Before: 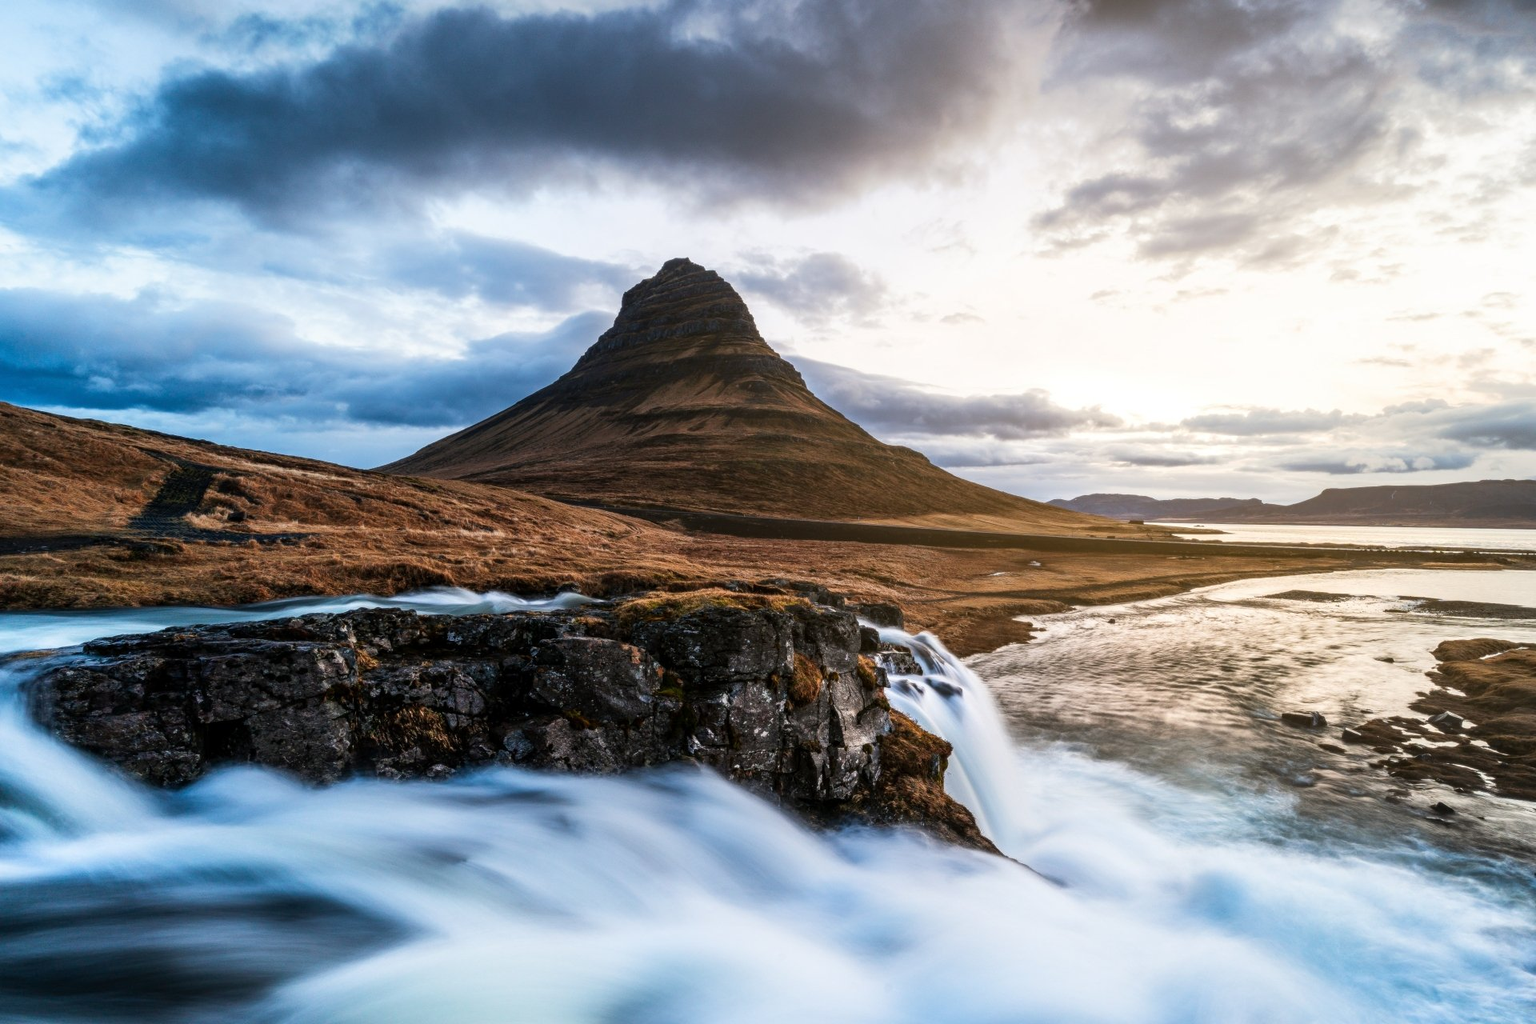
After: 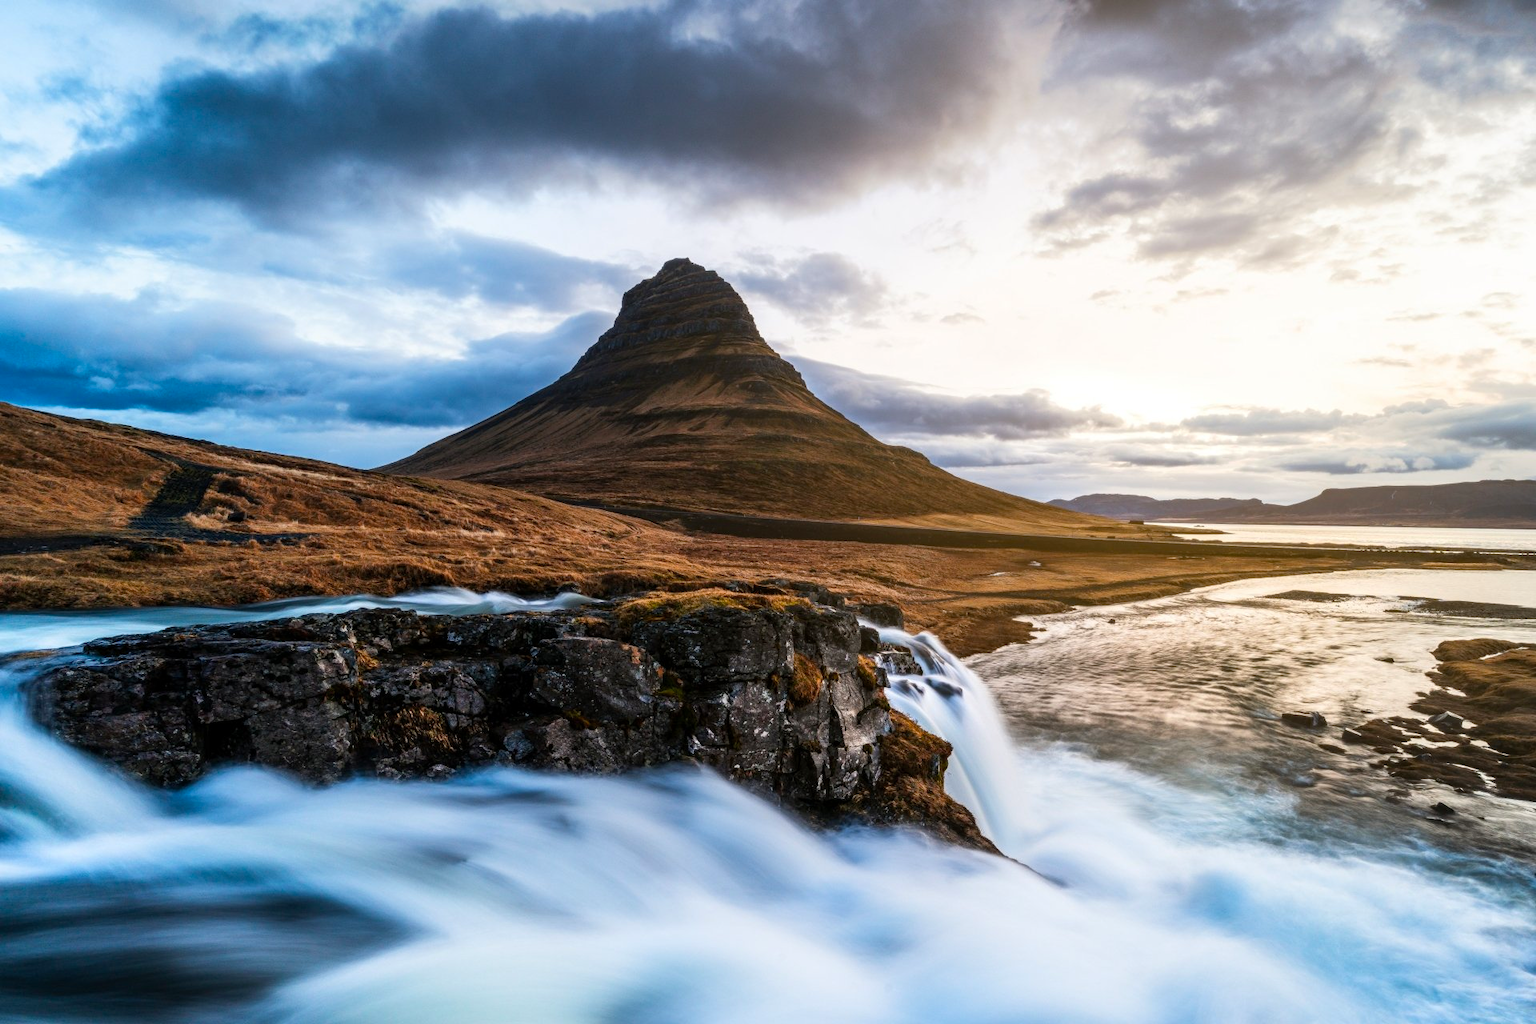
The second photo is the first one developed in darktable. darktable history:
color balance rgb: perceptual saturation grading › global saturation 17.978%
